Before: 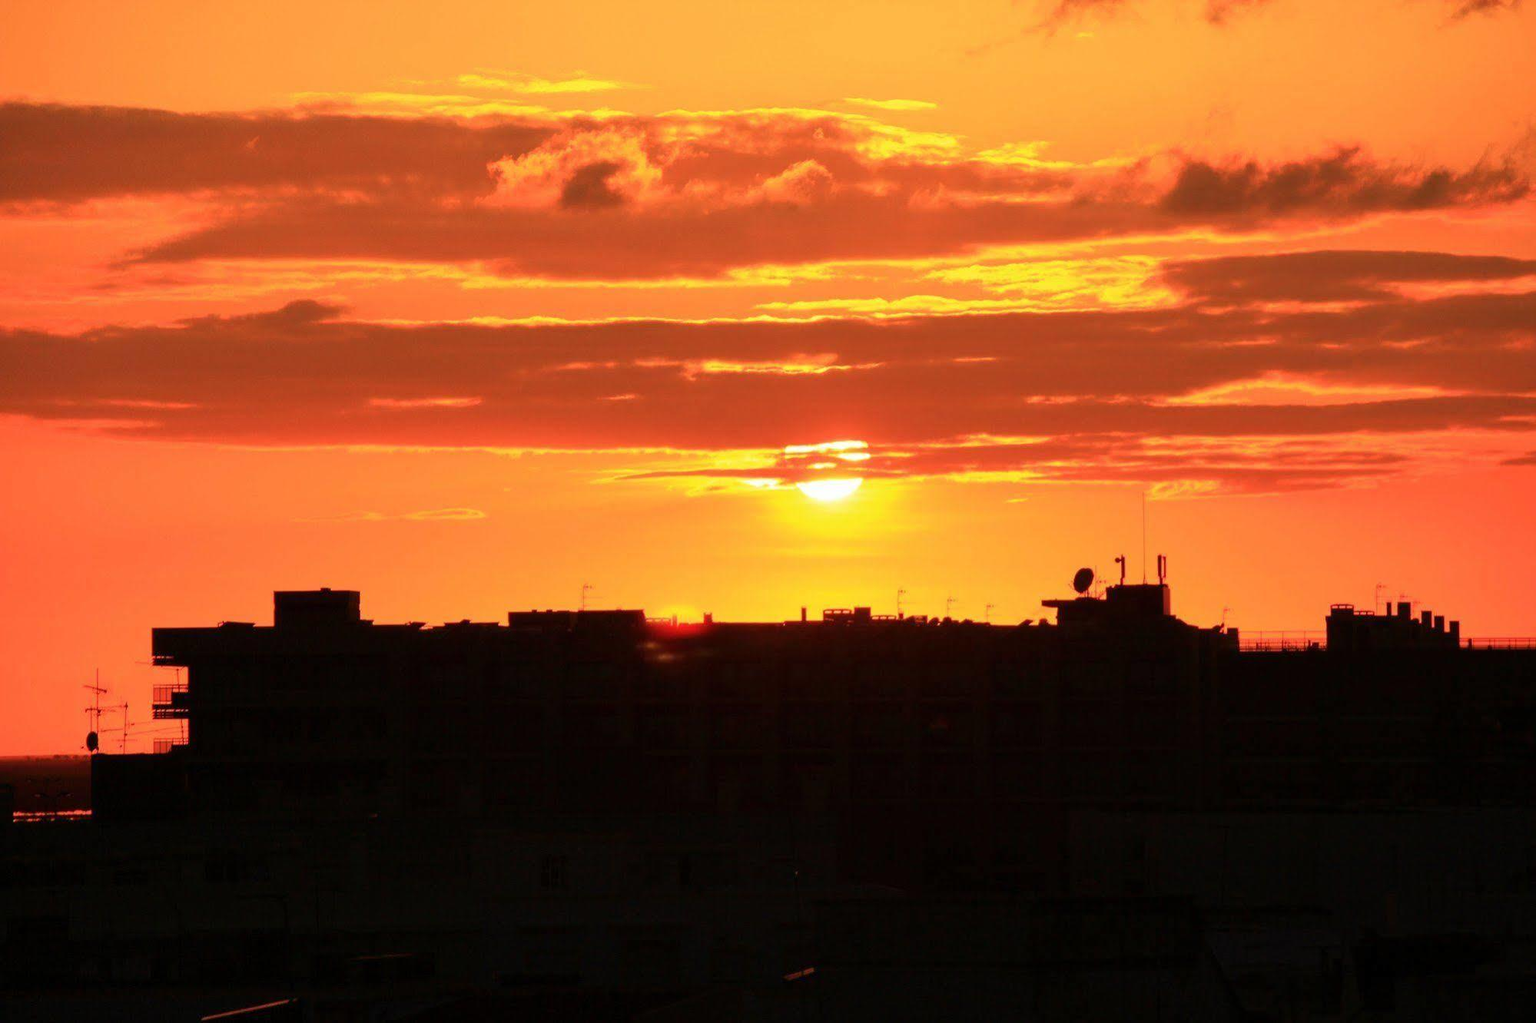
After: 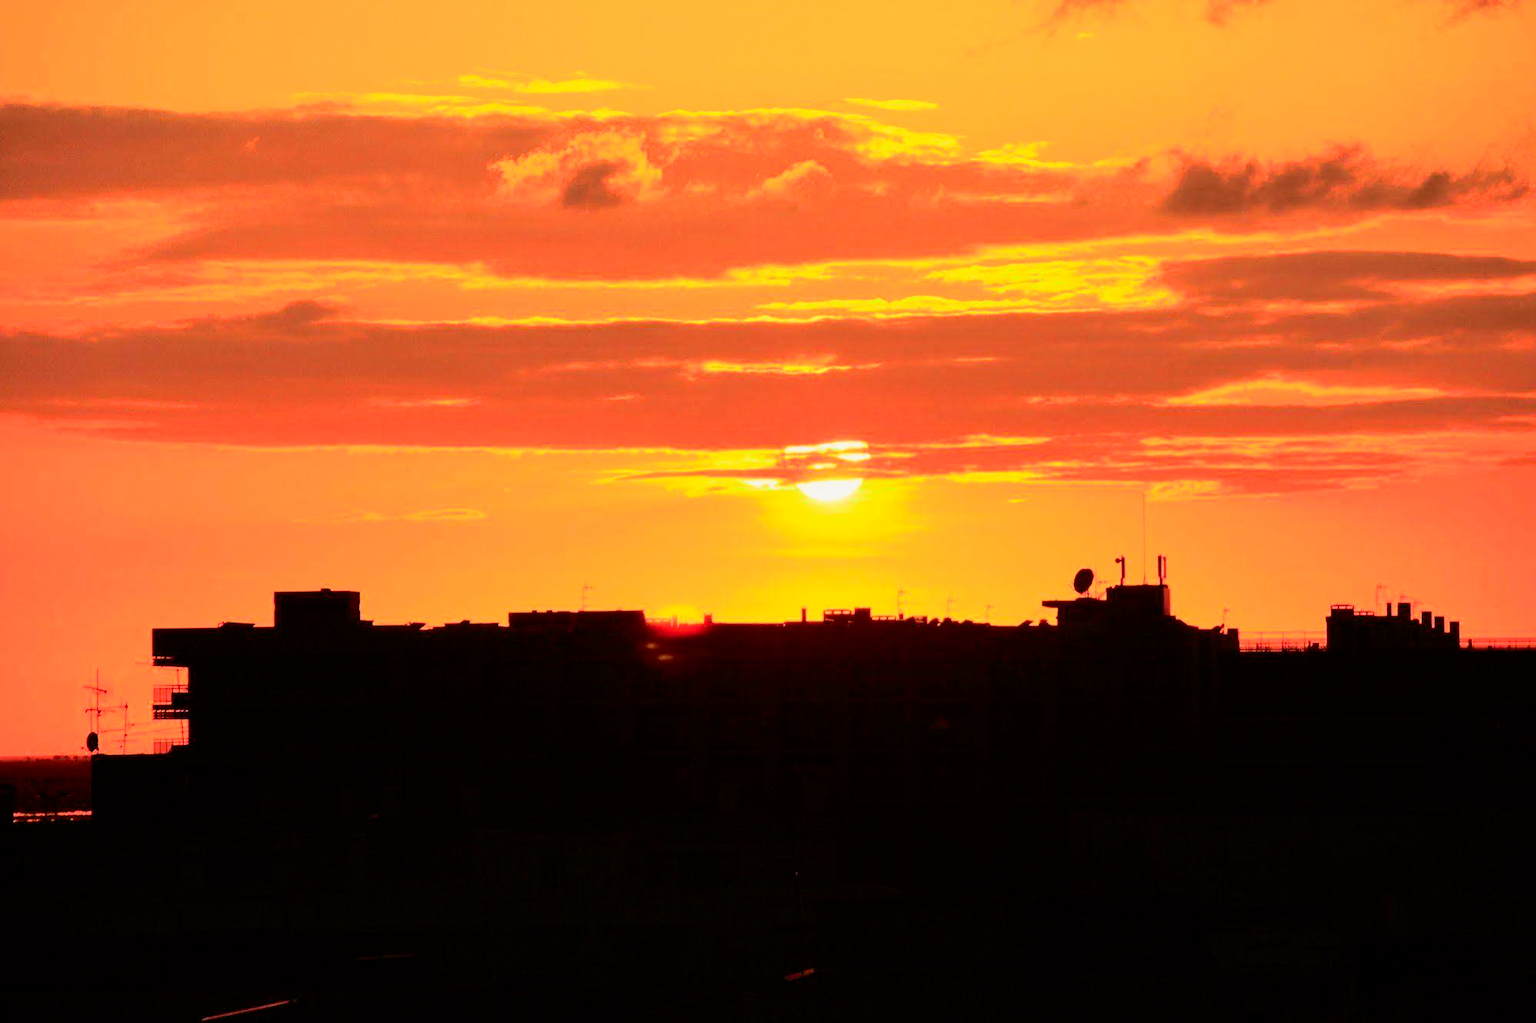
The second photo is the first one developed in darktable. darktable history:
tone curve: curves: ch0 [(0.014, 0) (0.13, 0.09) (0.227, 0.211) (0.33, 0.395) (0.494, 0.615) (0.662, 0.76) (0.795, 0.846) (1, 0.969)]; ch1 [(0, 0) (0.366, 0.367) (0.447, 0.416) (0.473, 0.484) (0.504, 0.502) (0.525, 0.518) (0.564, 0.601) (0.634, 0.66) (0.746, 0.804) (1, 1)]; ch2 [(0, 0) (0.333, 0.346) (0.375, 0.375) (0.424, 0.43) (0.476, 0.498) (0.496, 0.505) (0.517, 0.522) (0.548, 0.548) (0.579, 0.618) (0.651, 0.674) (0.688, 0.728) (1, 1)], color space Lab, independent channels, preserve colors none
